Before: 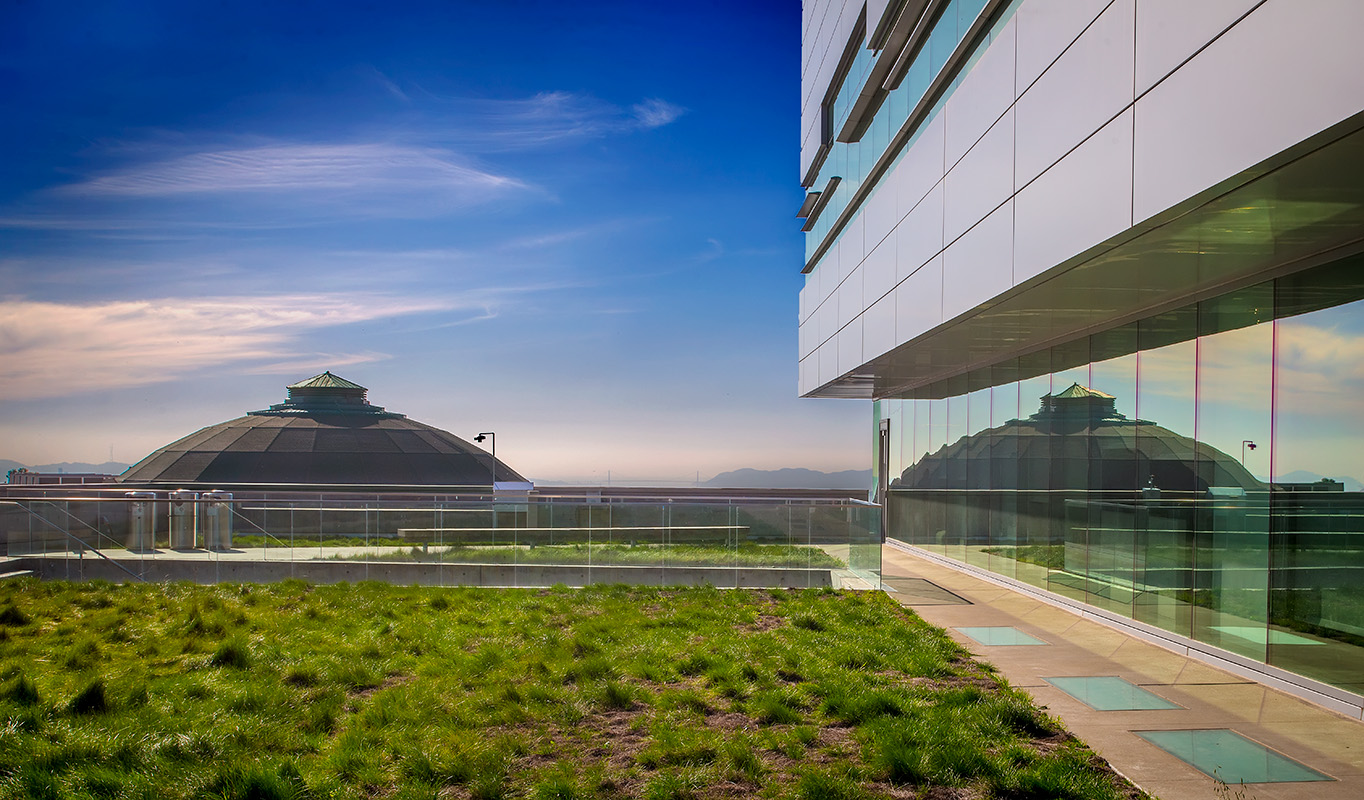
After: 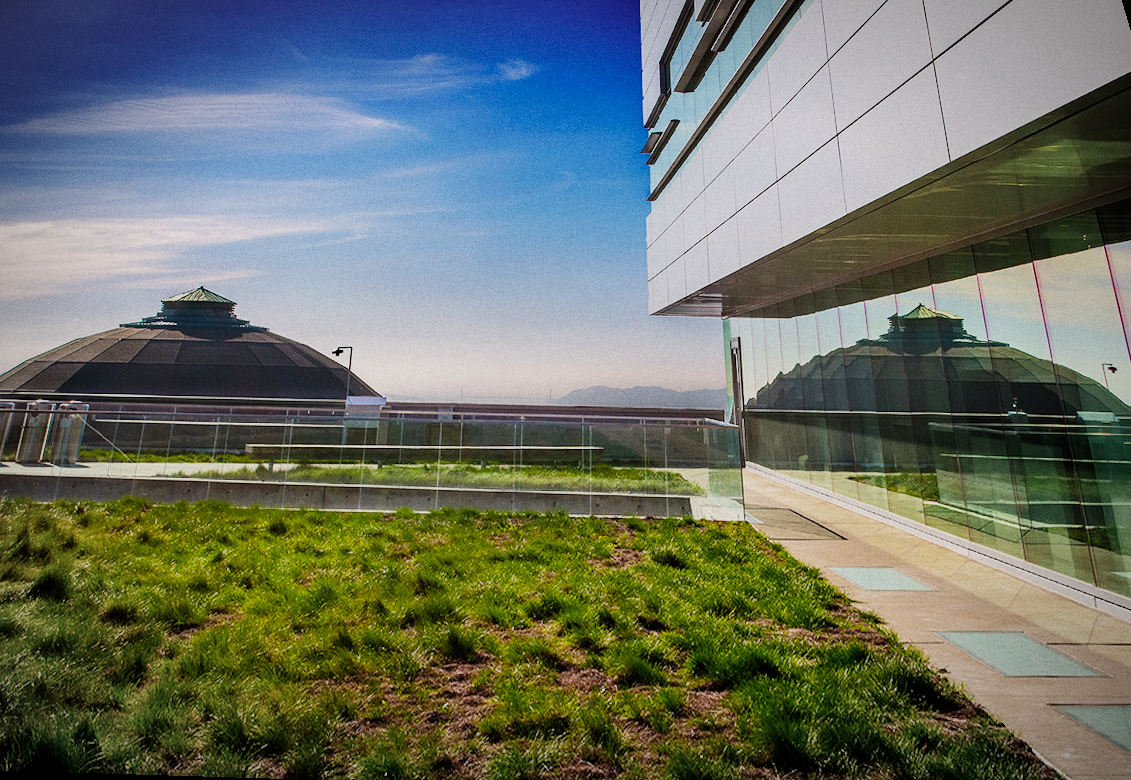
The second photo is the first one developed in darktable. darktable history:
rotate and perspective: rotation 0.72°, lens shift (vertical) -0.352, lens shift (horizontal) -0.051, crop left 0.152, crop right 0.859, crop top 0.019, crop bottom 0.964
sigmoid: contrast 1.69, skew -0.23, preserve hue 0%, red attenuation 0.1, red rotation 0.035, green attenuation 0.1, green rotation -0.017, blue attenuation 0.15, blue rotation -0.052, base primaries Rec2020
grain: coarseness 0.09 ISO
vignetting: fall-off radius 60%, automatic ratio true
exposure: exposure 0.161 EV, compensate highlight preservation false
